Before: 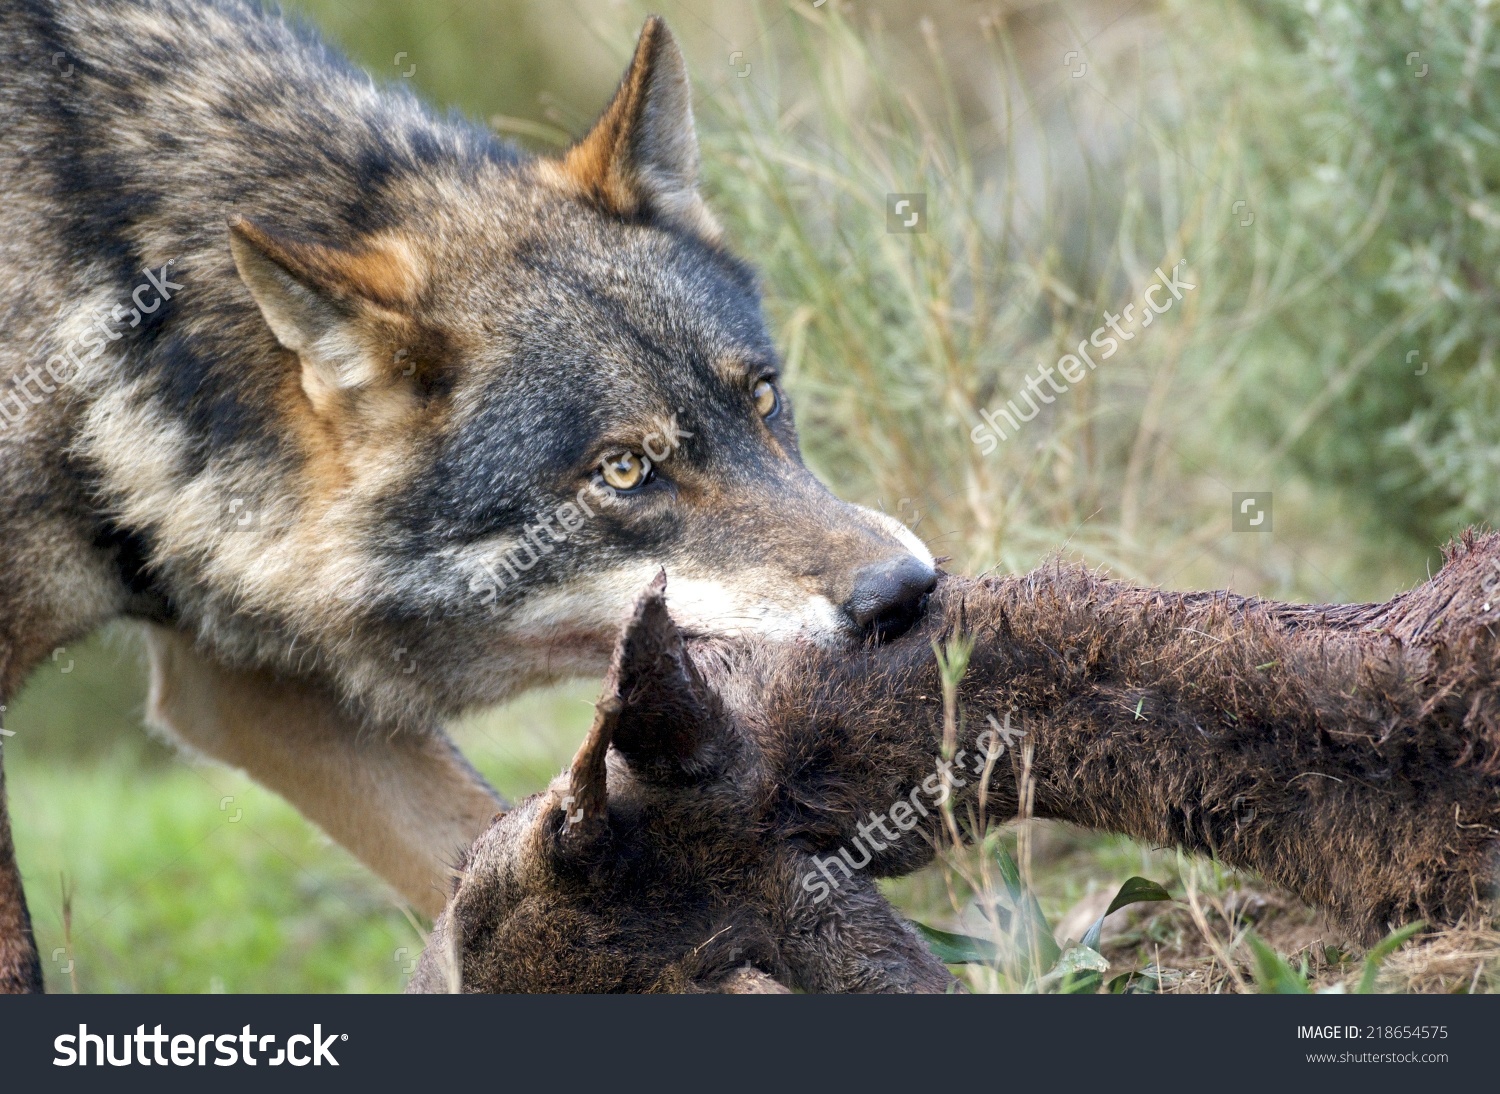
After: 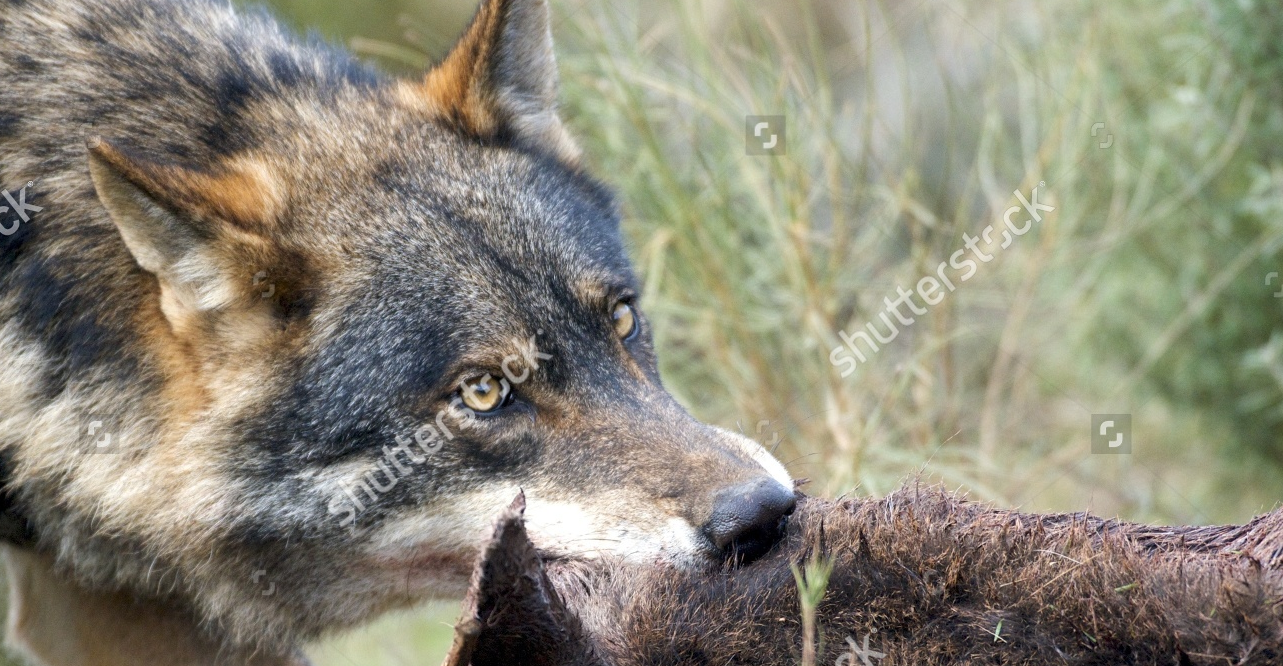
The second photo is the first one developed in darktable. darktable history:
crop and rotate: left 9.411%, top 7.172%, right 5.041%, bottom 31.921%
